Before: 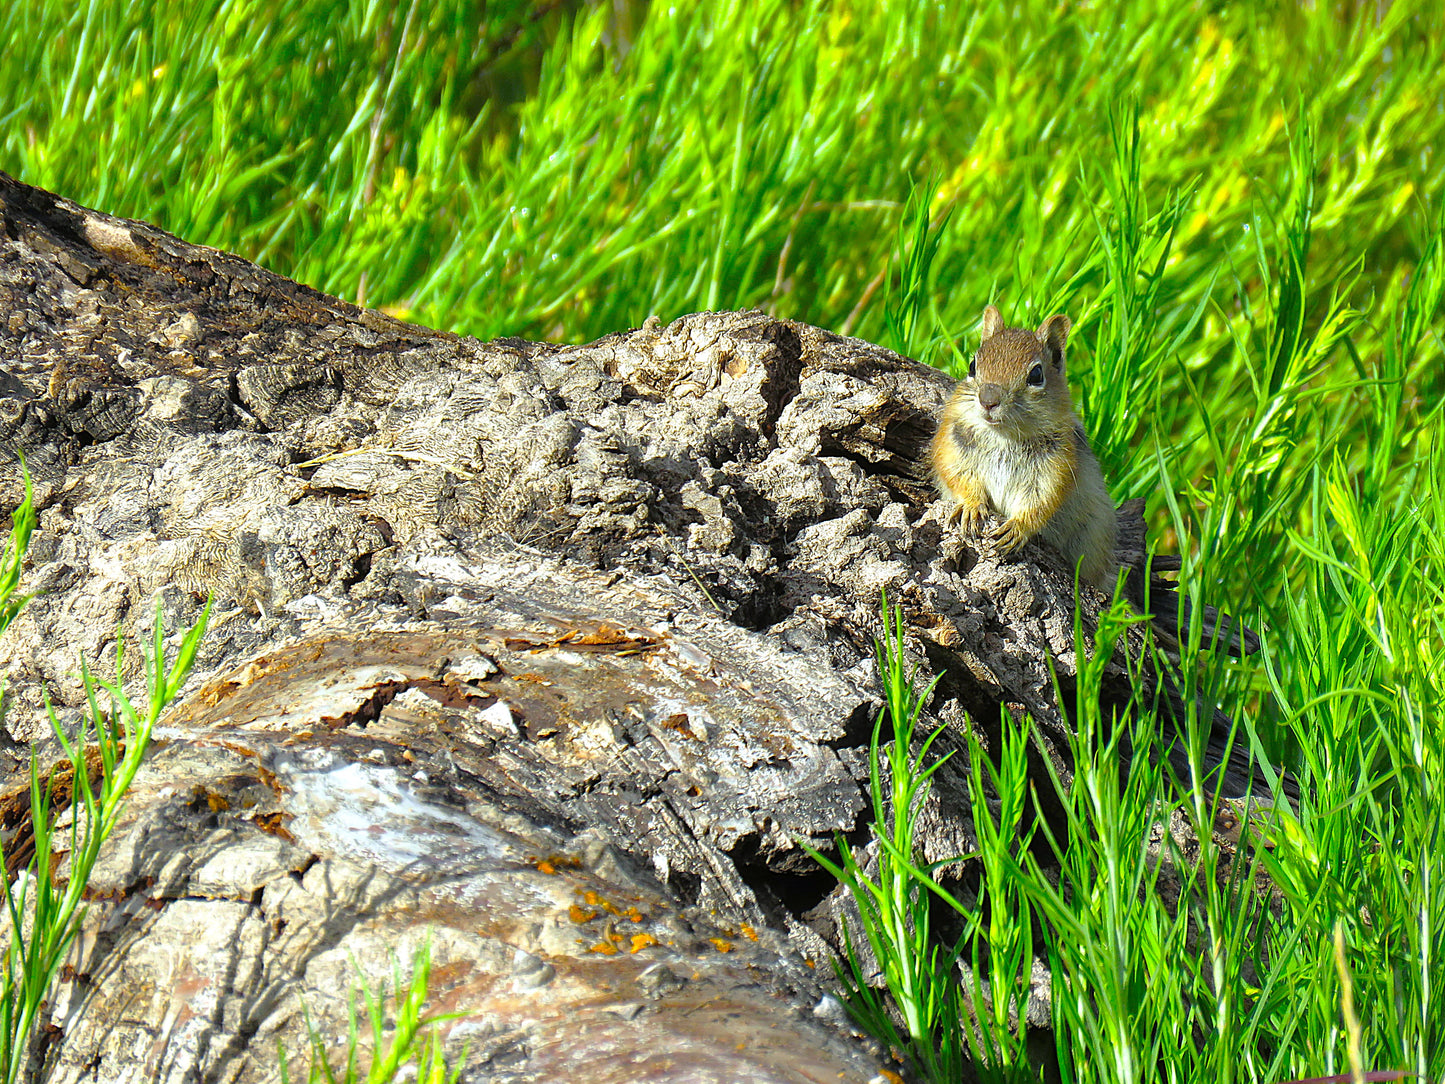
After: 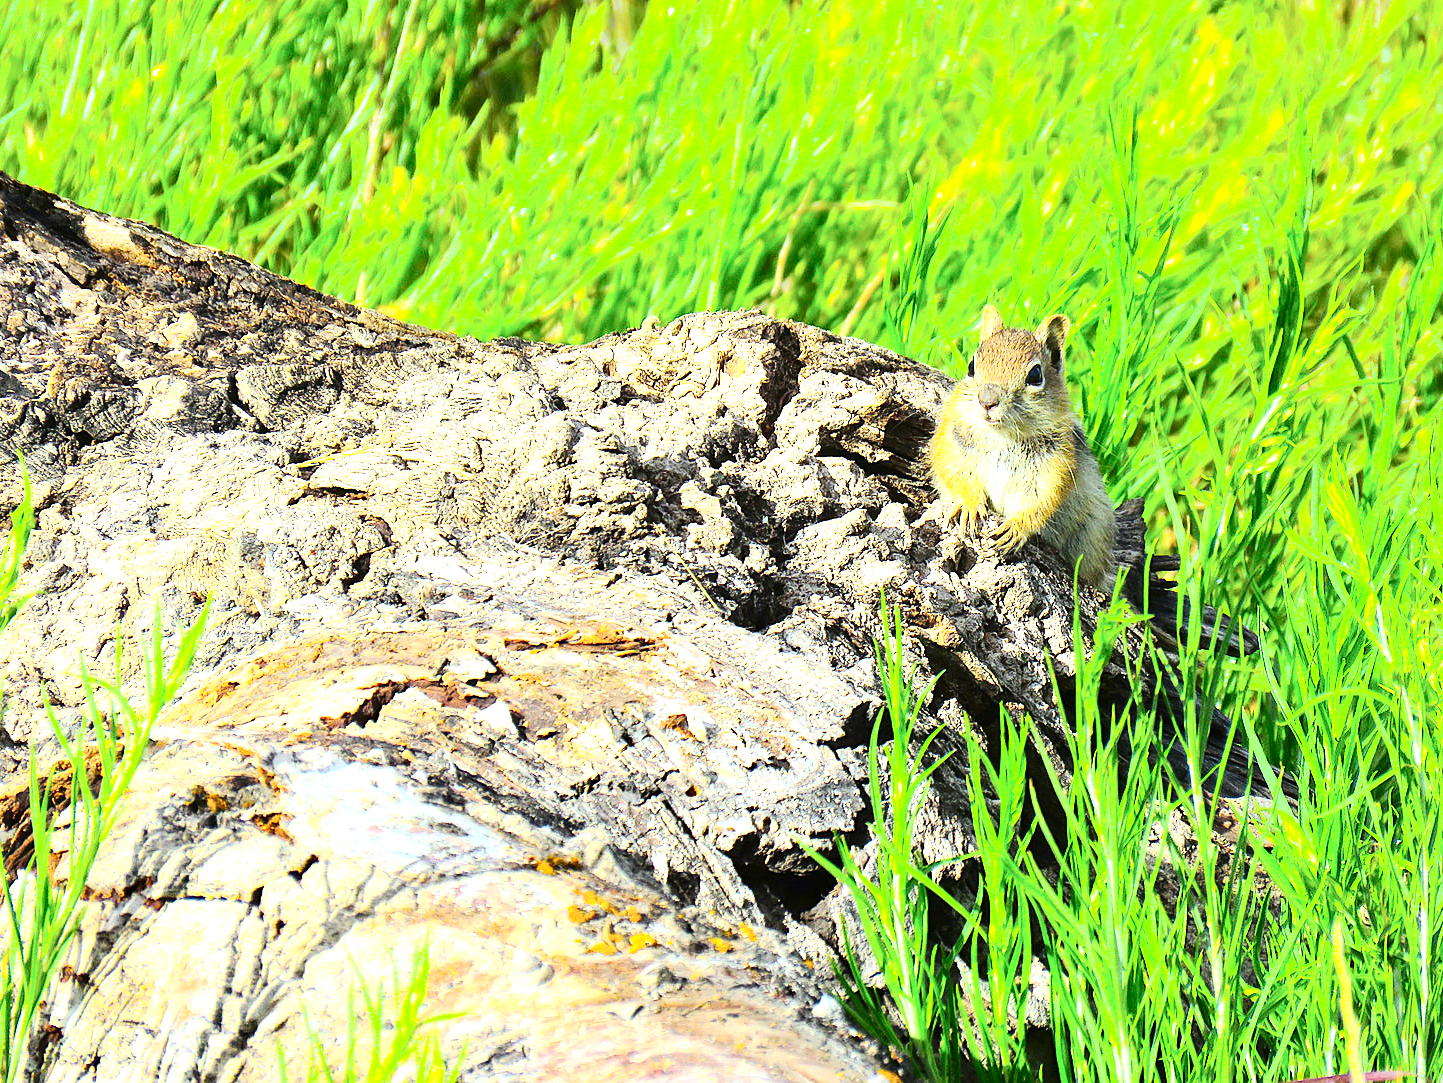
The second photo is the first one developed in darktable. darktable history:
haze removal: adaptive false
crop and rotate: left 0.079%, bottom 0.002%
exposure: black level correction 0, exposure 1.001 EV, compensate exposure bias true, compensate highlight preservation false
contrast brightness saturation: contrast 0.386, brightness 0.114
